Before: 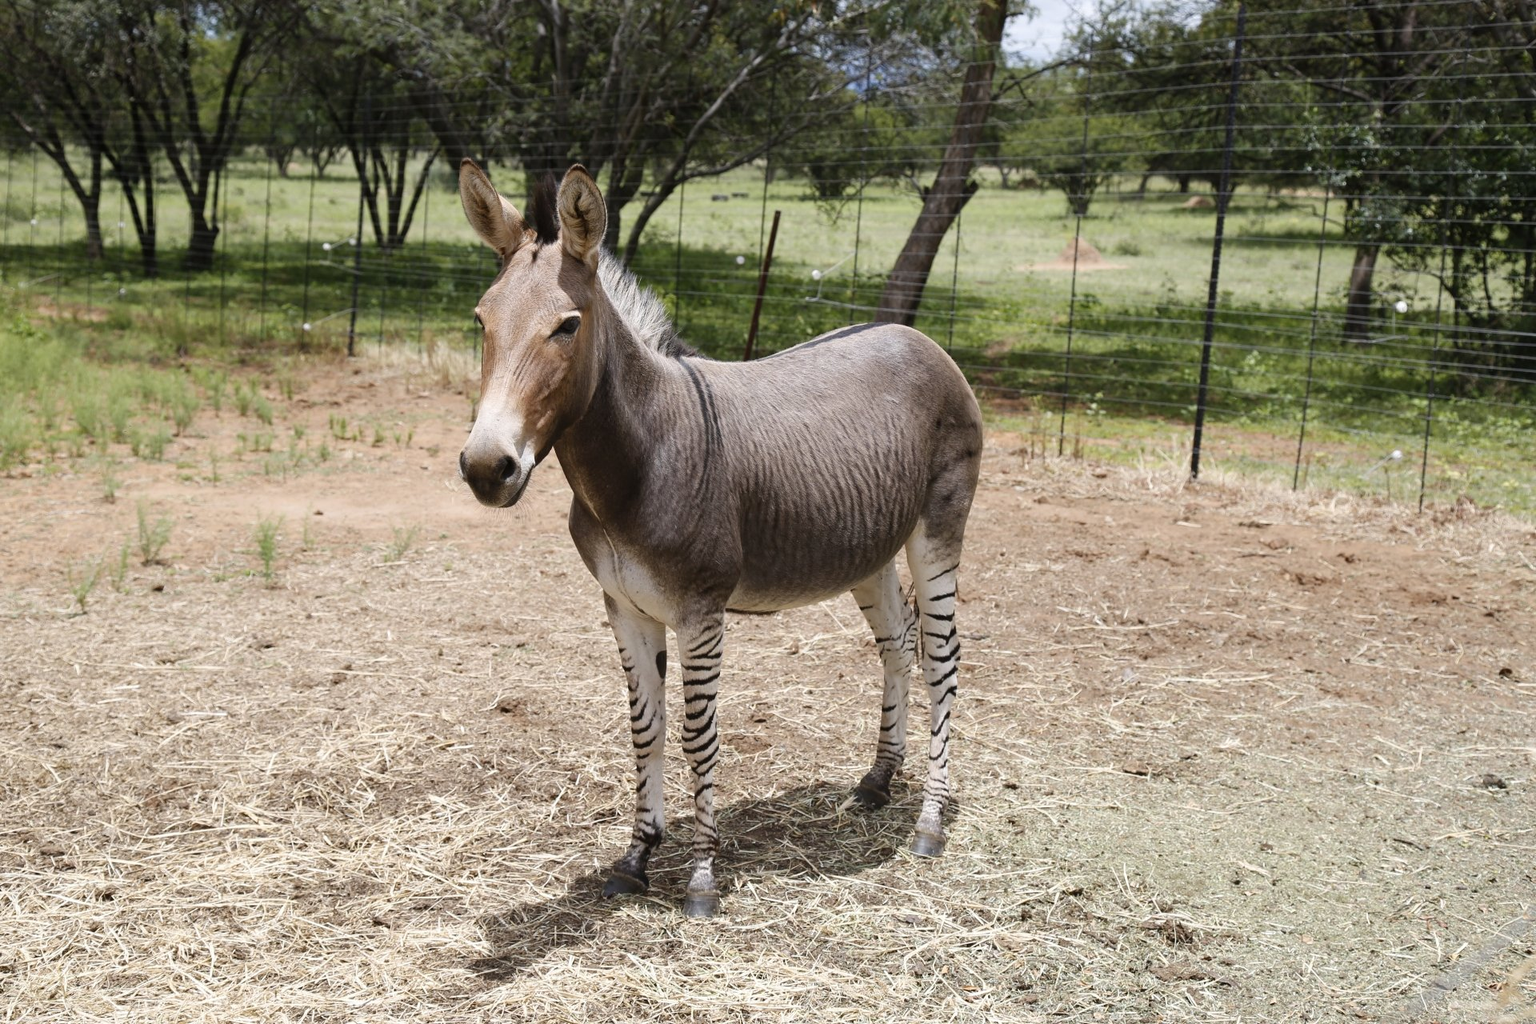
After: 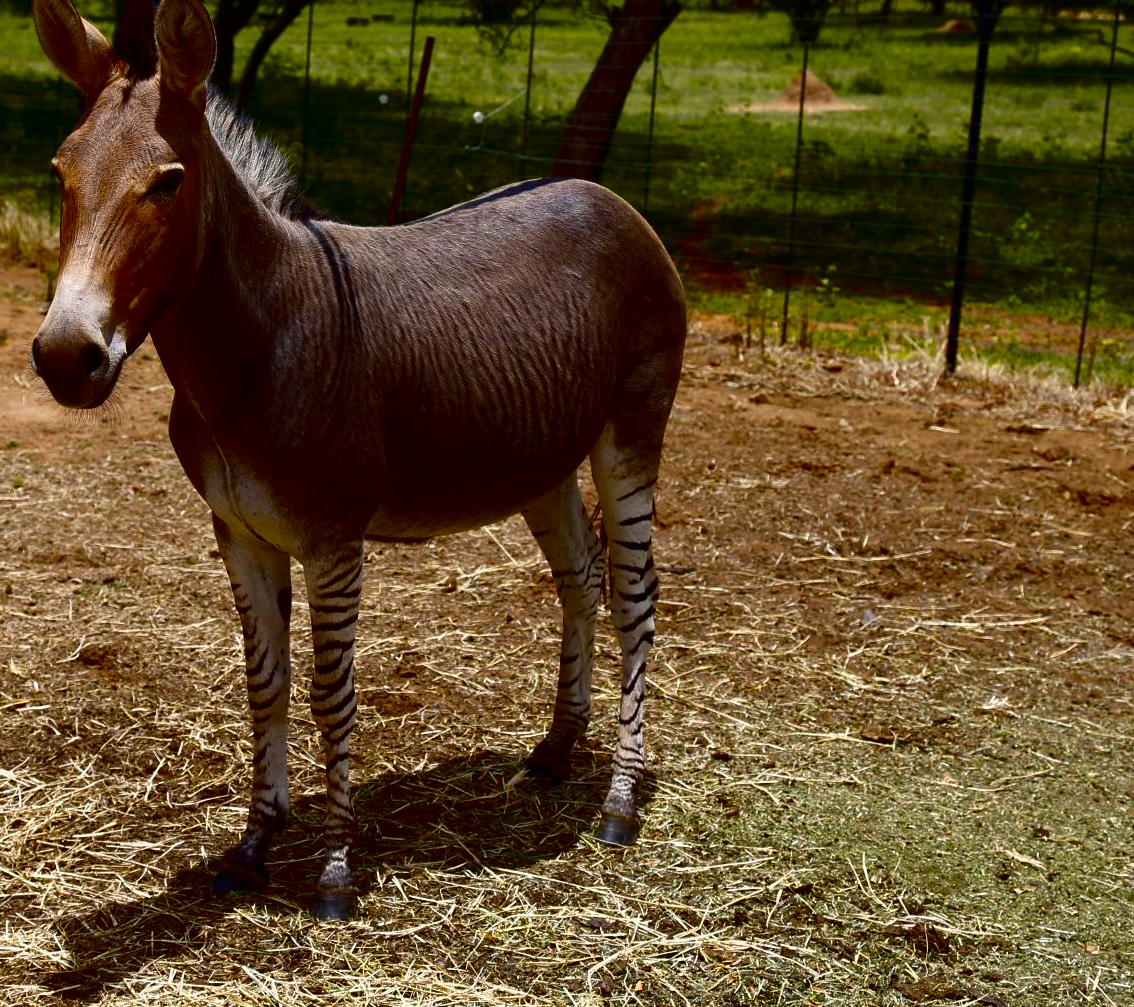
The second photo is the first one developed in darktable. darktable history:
contrast brightness saturation: brightness -1, saturation 1
crop and rotate: left 28.256%, top 17.734%, right 12.656%, bottom 3.573%
color zones: curves: ch0 [(0.099, 0.624) (0.257, 0.596) (0.384, 0.376) (0.529, 0.492) (0.697, 0.564) (0.768, 0.532) (0.908, 0.644)]; ch1 [(0.112, 0.564) (0.254, 0.612) (0.432, 0.676) (0.592, 0.456) (0.743, 0.684) (0.888, 0.536)]; ch2 [(0.25, 0.5) (0.469, 0.36) (0.75, 0.5)]
